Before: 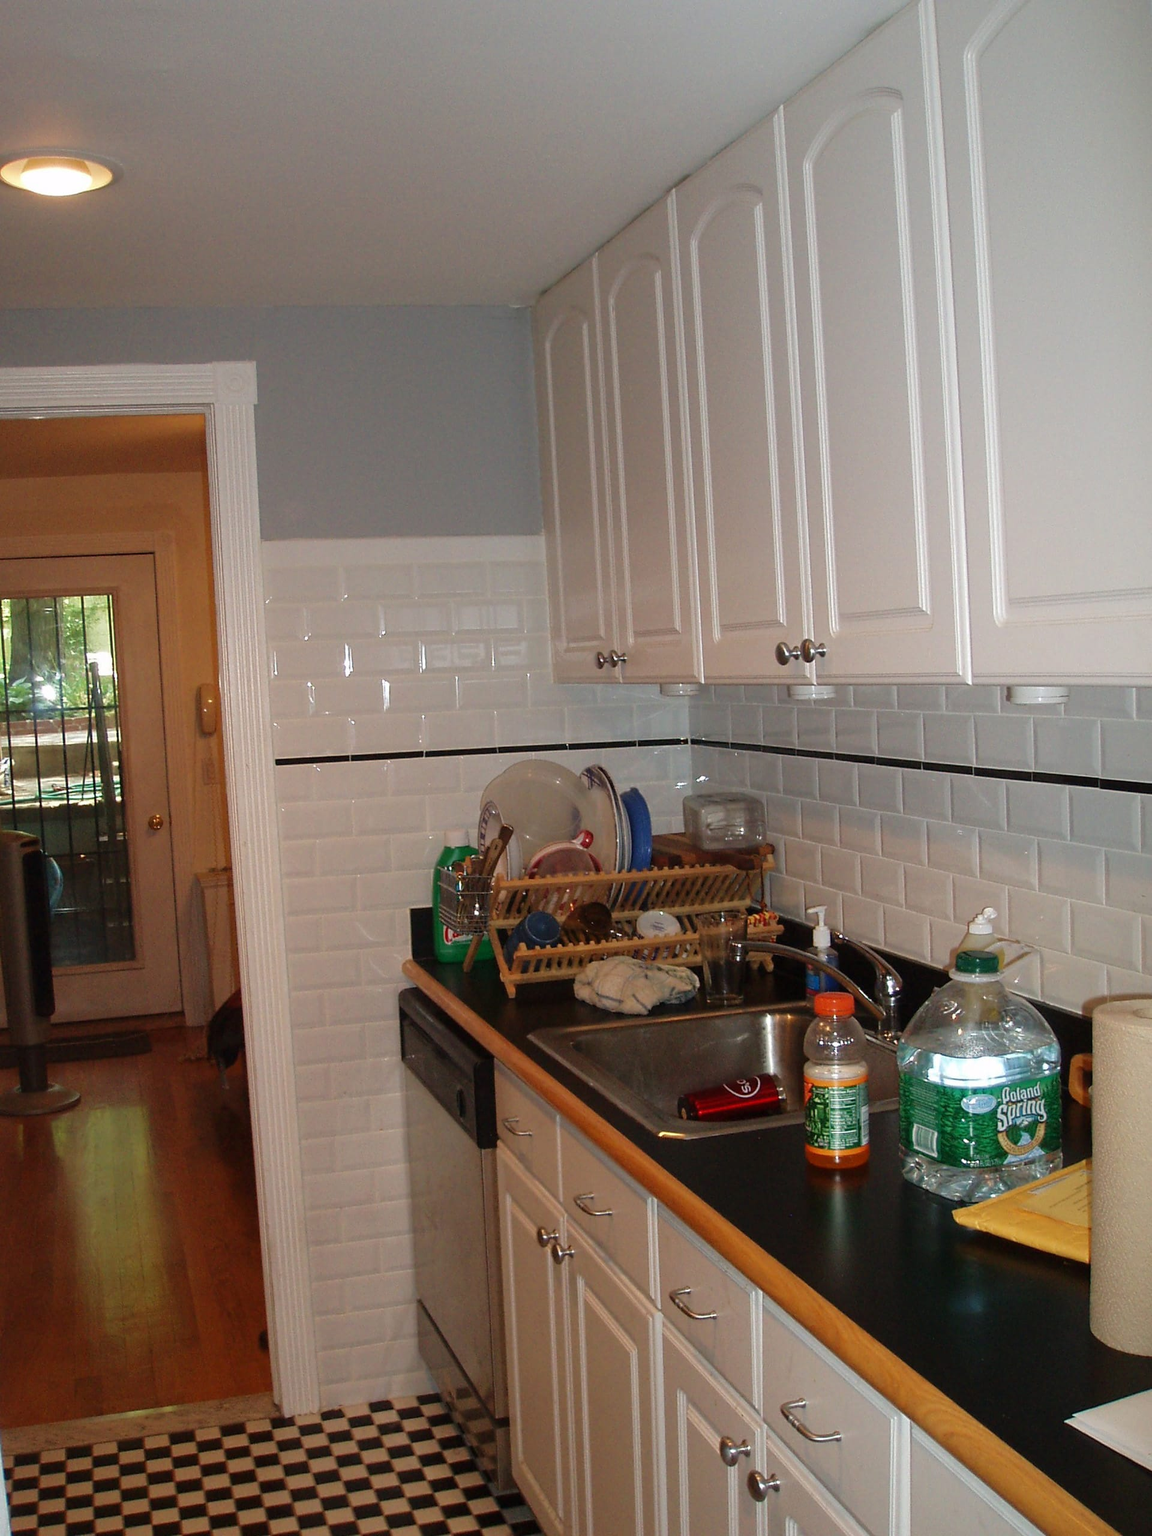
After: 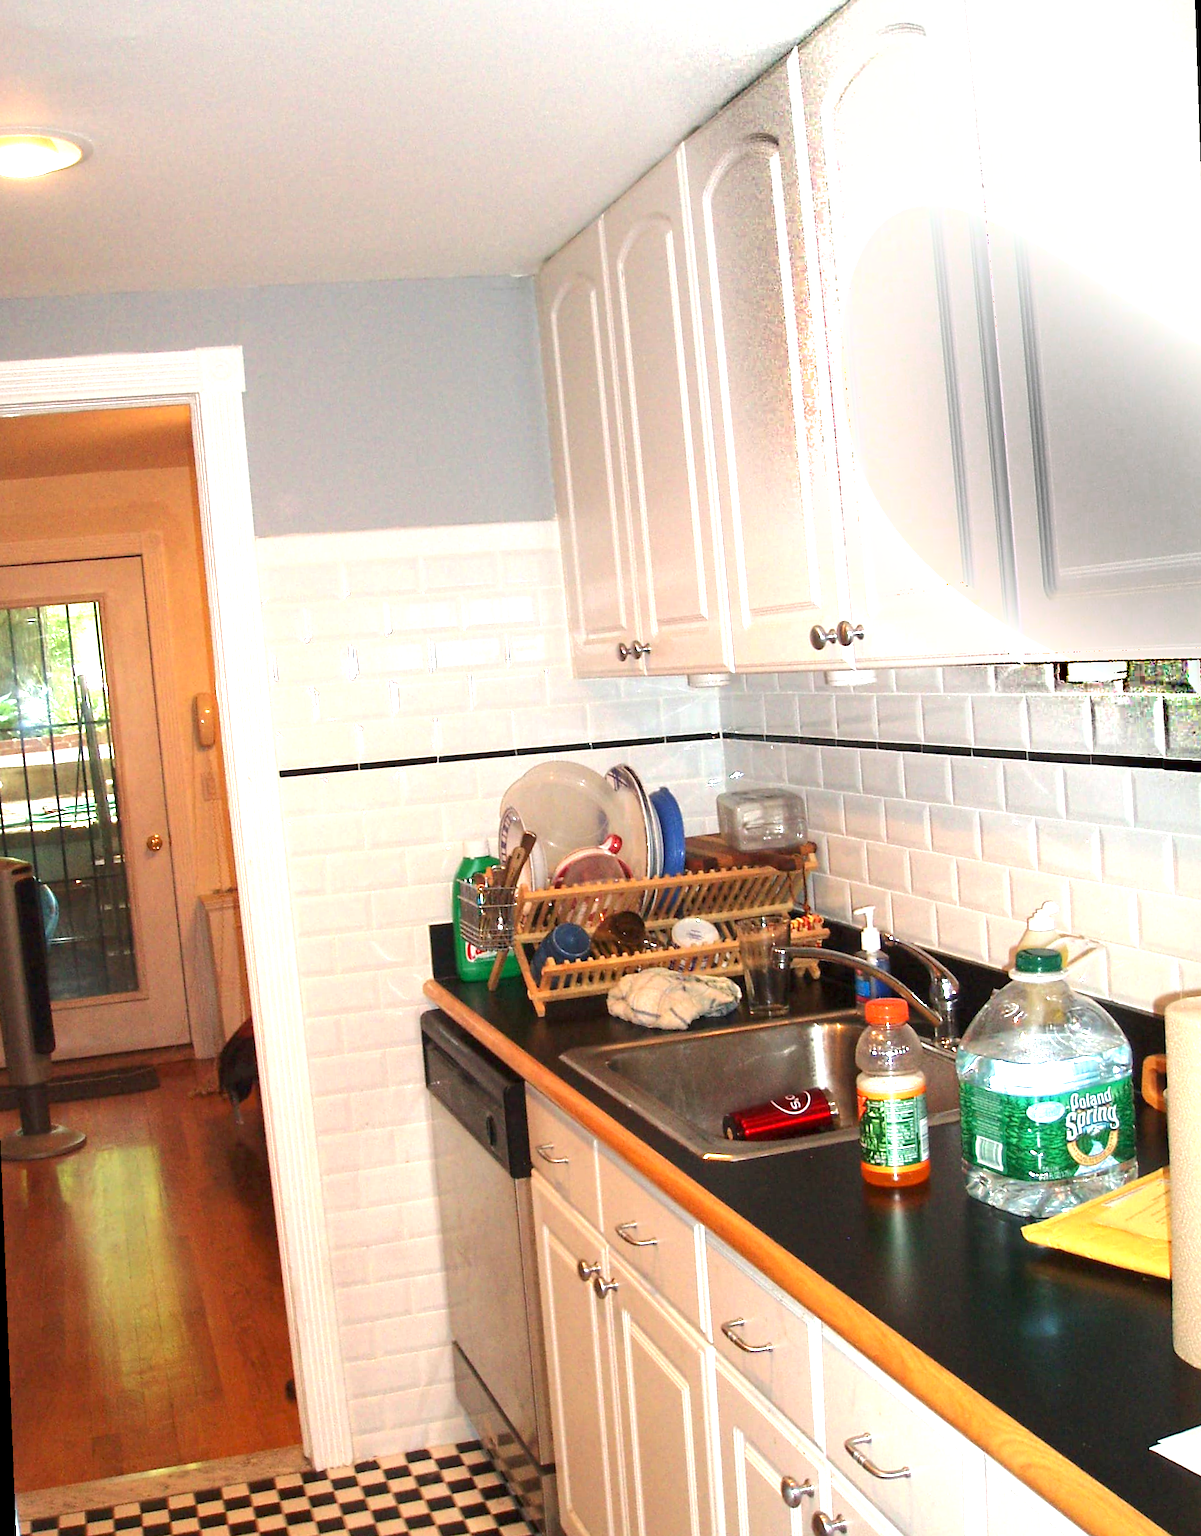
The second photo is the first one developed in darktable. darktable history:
exposure: black level correction 0.001, exposure 1.735 EV, compensate highlight preservation false
rotate and perspective: rotation -2.12°, lens shift (vertical) 0.009, lens shift (horizontal) -0.008, automatic cropping original format, crop left 0.036, crop right 0.964, crop top 0.05, crop bottom 0.959
shadows and highlights: radius 331.84, shadows 53.55, highlights -100, compress 94.63%, highlights color adjustment 73.23%, soften with gaussian
